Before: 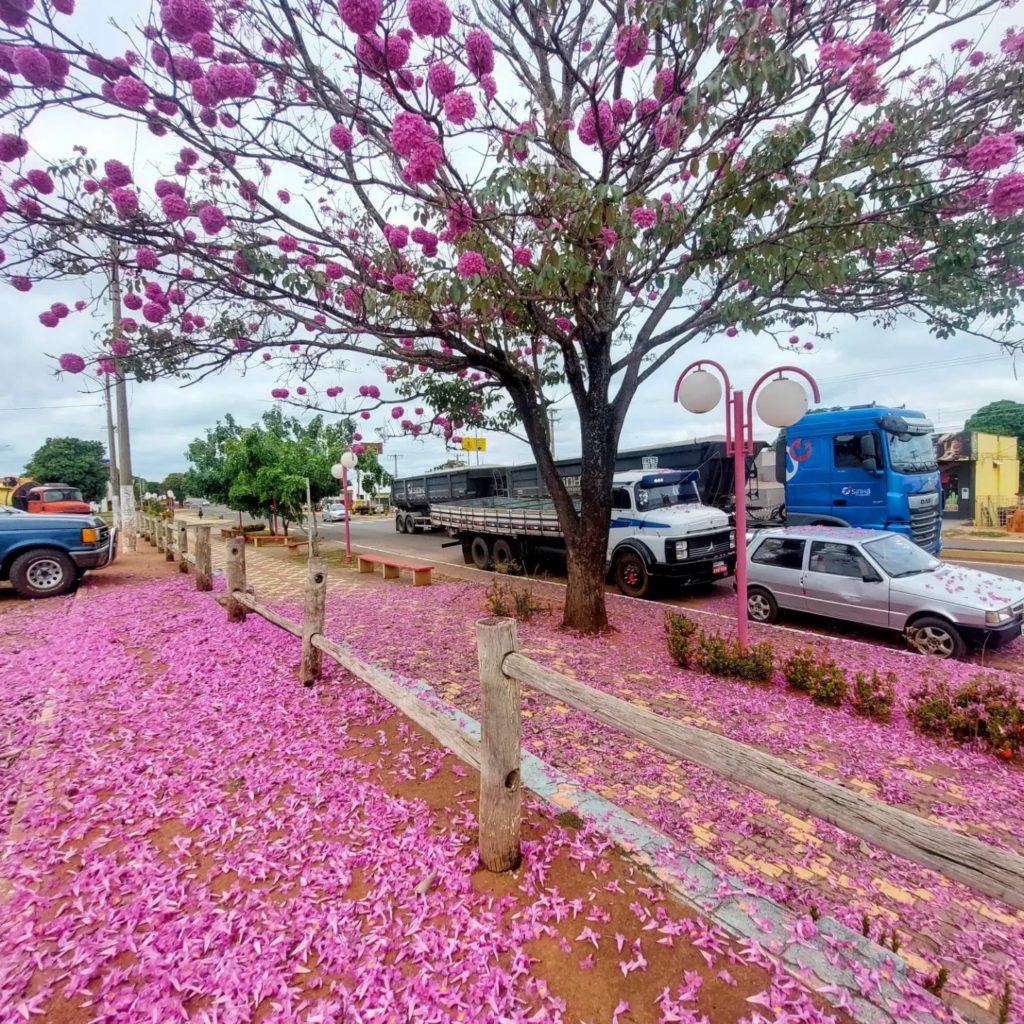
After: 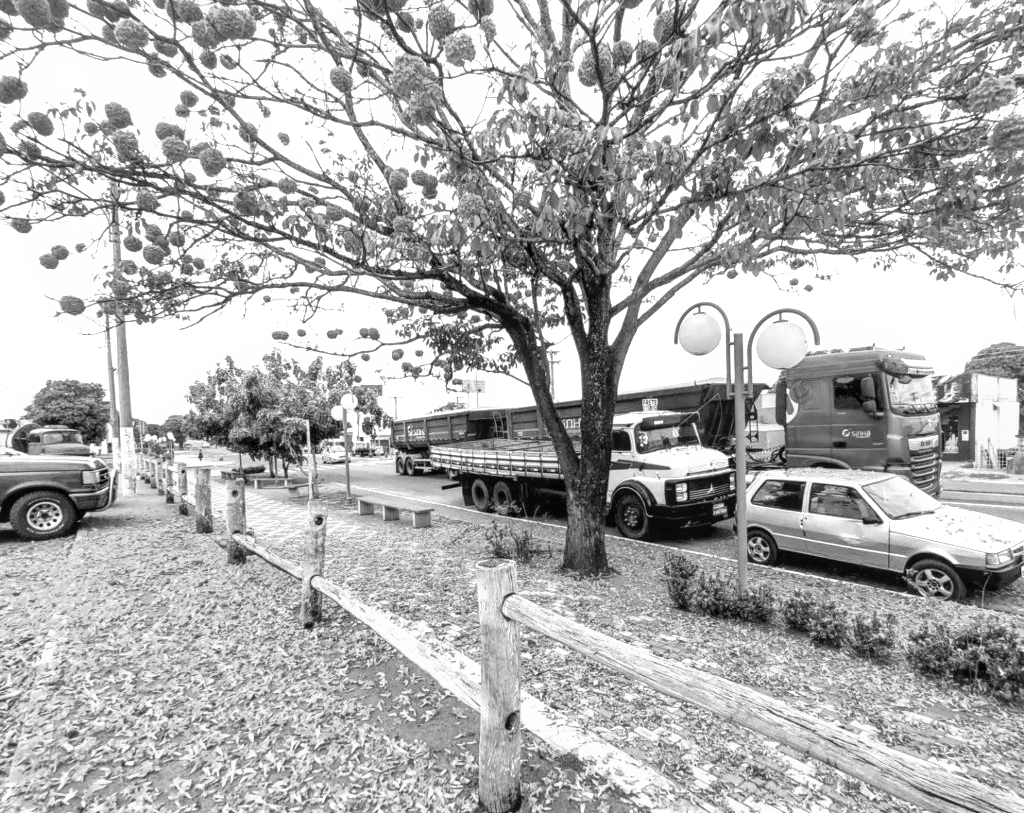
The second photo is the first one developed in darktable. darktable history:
exposure: black level correction 0, exposure 1 EV, compensate exposure bias true, compensate highlight preservation false
crop and rotate: top 5.667%, bottom 14.937%
monochrome: on, module defaults
velvia: strength 56%
local contrast: on, module defaults
